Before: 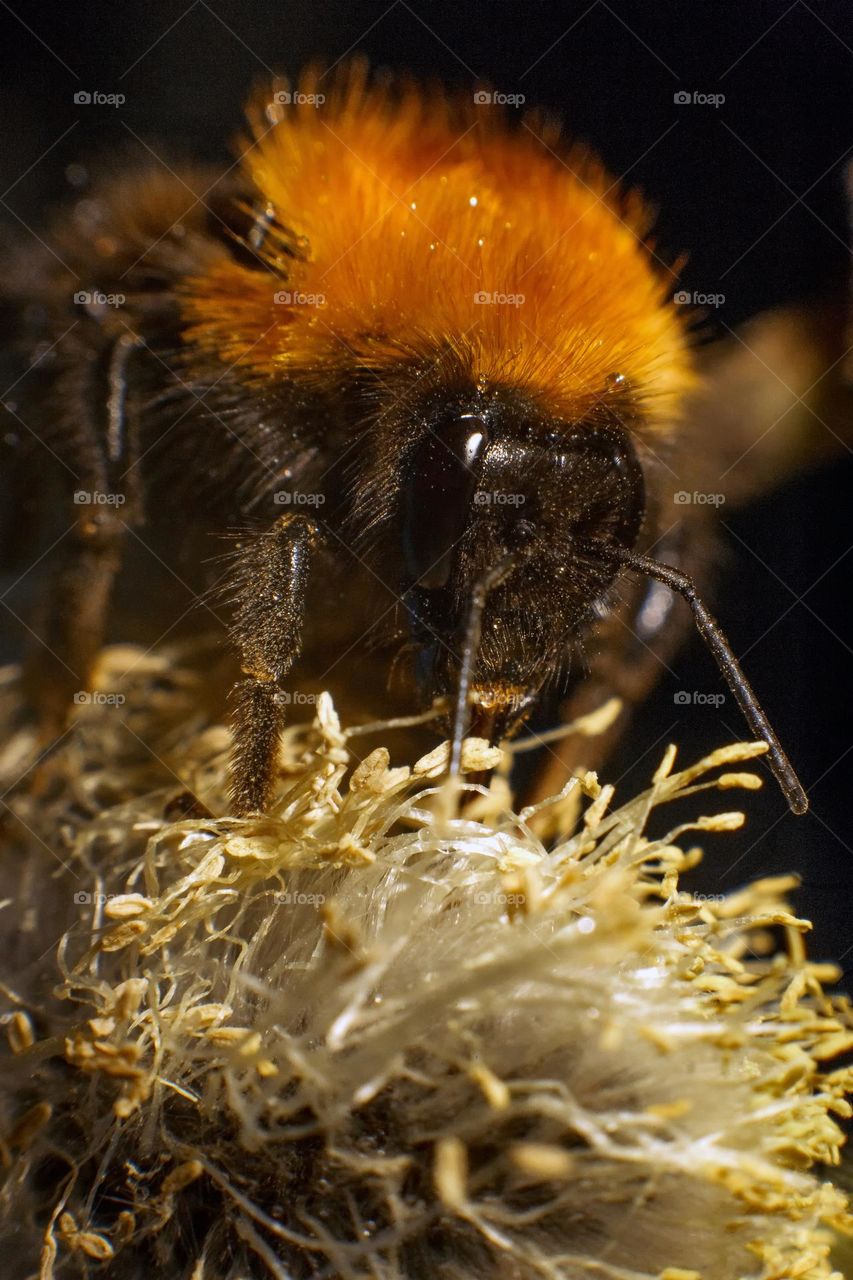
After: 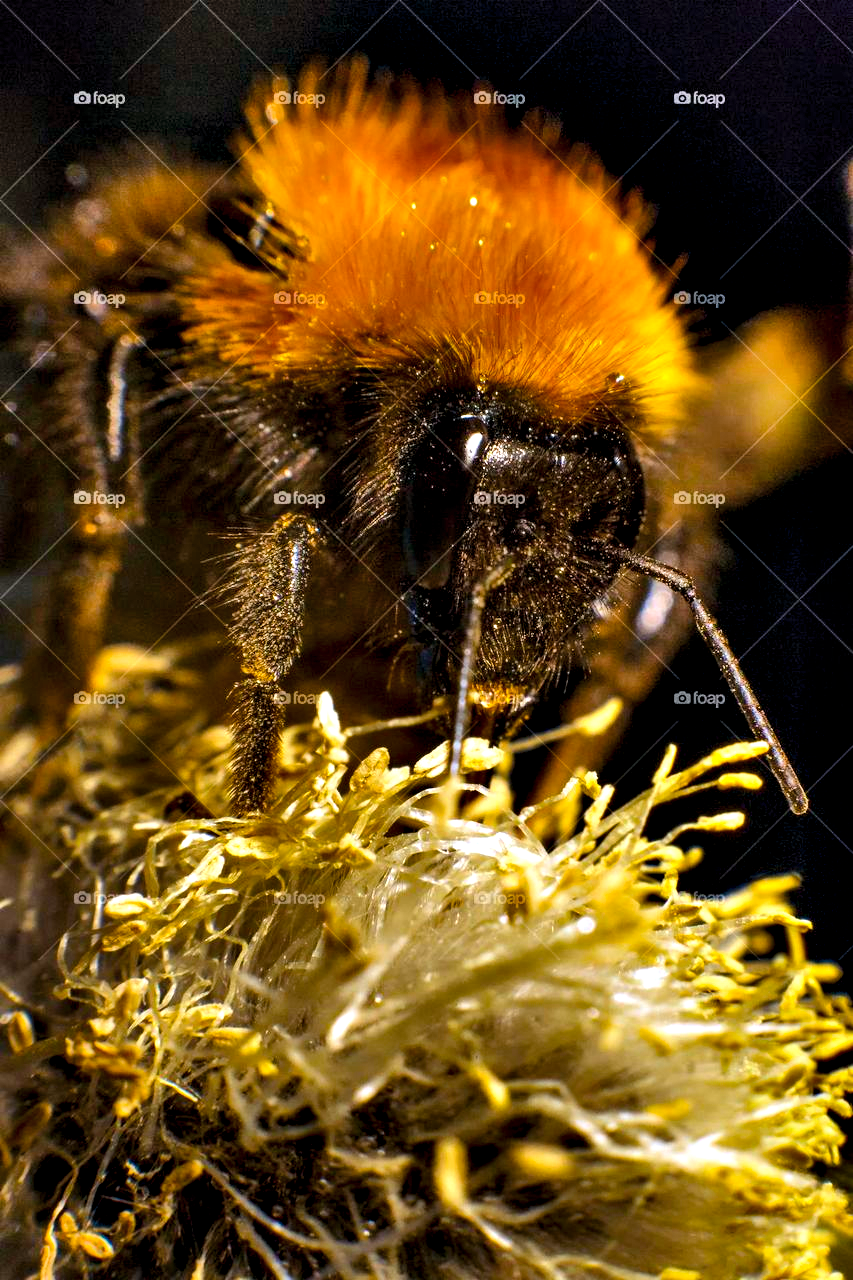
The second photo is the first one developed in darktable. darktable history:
color balance rgb: highlights gain › chroma 0.226%, highlights gain › hue 330.66°, linear chroma grading › global chroma 14.384%, perceptual saturation grading › global saturation 0.042%, global vibrance 50.387%
shadows and highlights: low approximation 0.01, soften with gaussian
contrast equalizer: octaves 7, y [[0.6 ×6], [0.55 ×6], [0 ×6], [0 ×6], [0 ×6]]
